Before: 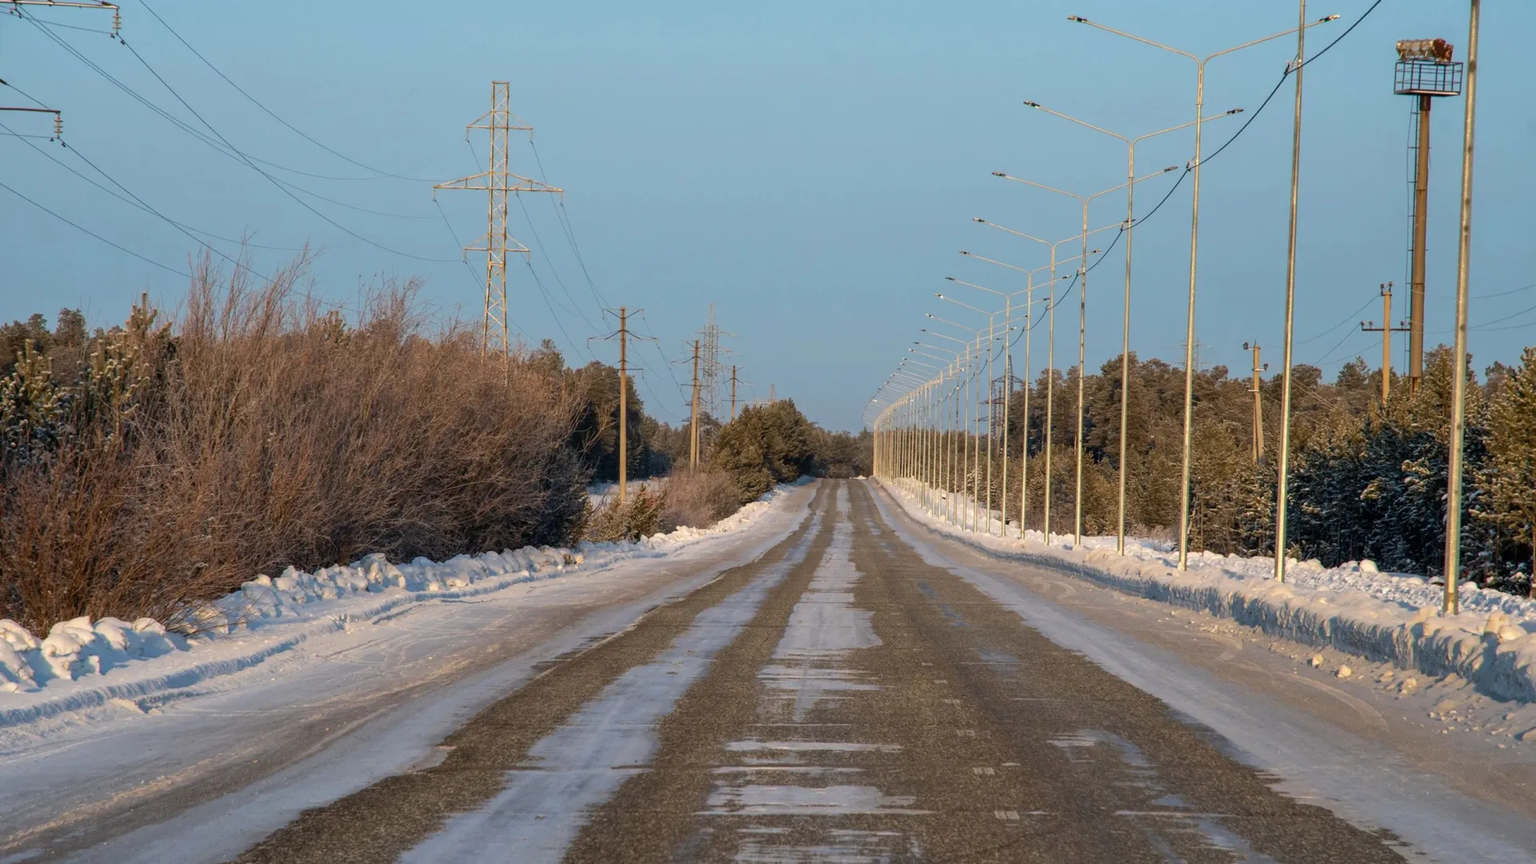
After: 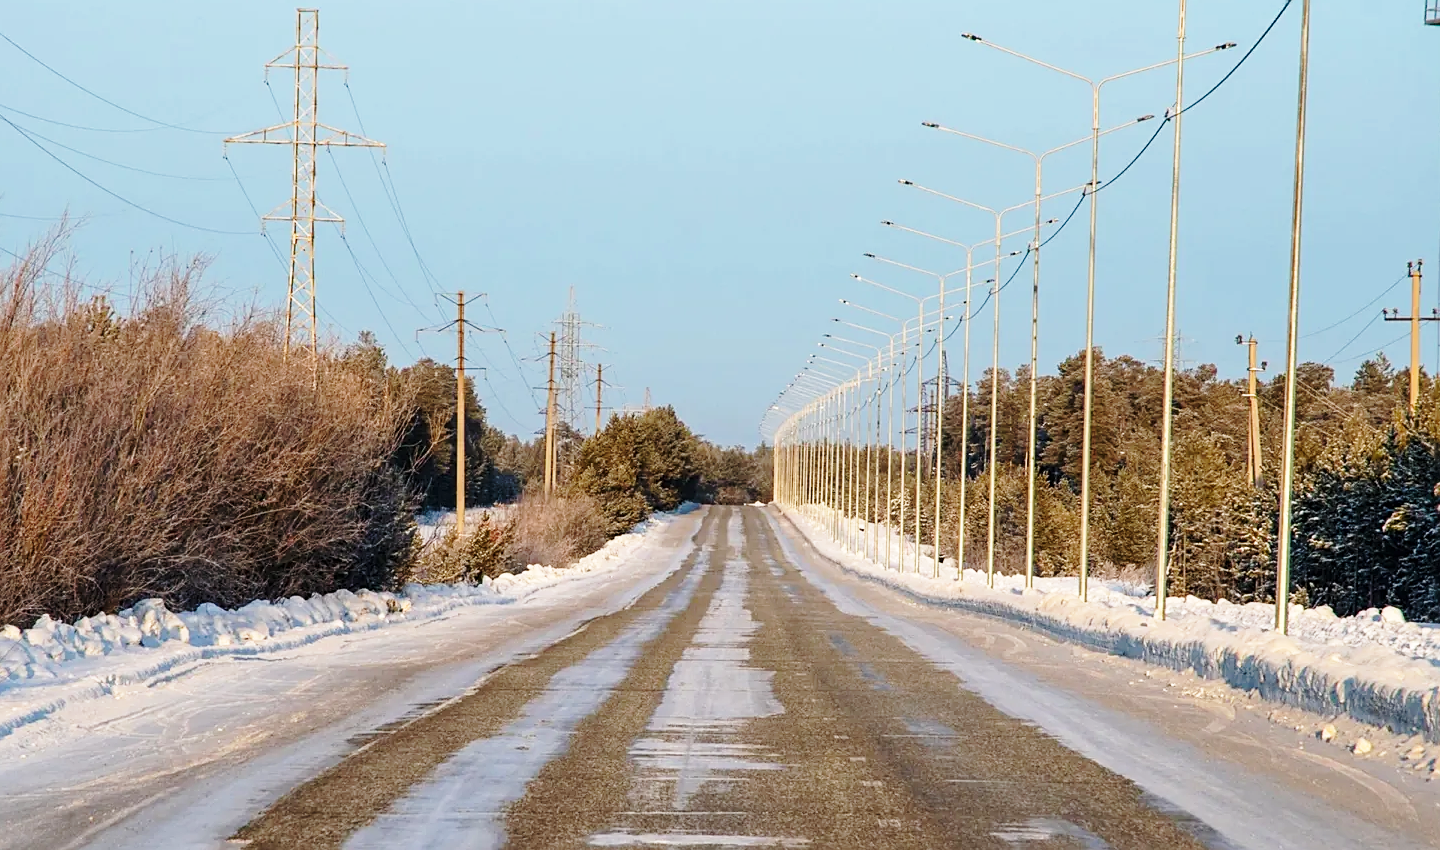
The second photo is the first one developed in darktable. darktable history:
sharpen: on, module defaults
base curve: curves: ch0 [(0, 0) (0.028, 0.03) (0.121, 0.232) (0.46, 0.748) (0.859, 0.968) (1, 1)], preserve colors none
crop: left 16.586%, top 8.657%, right 8.37%, bottom 12.579%
